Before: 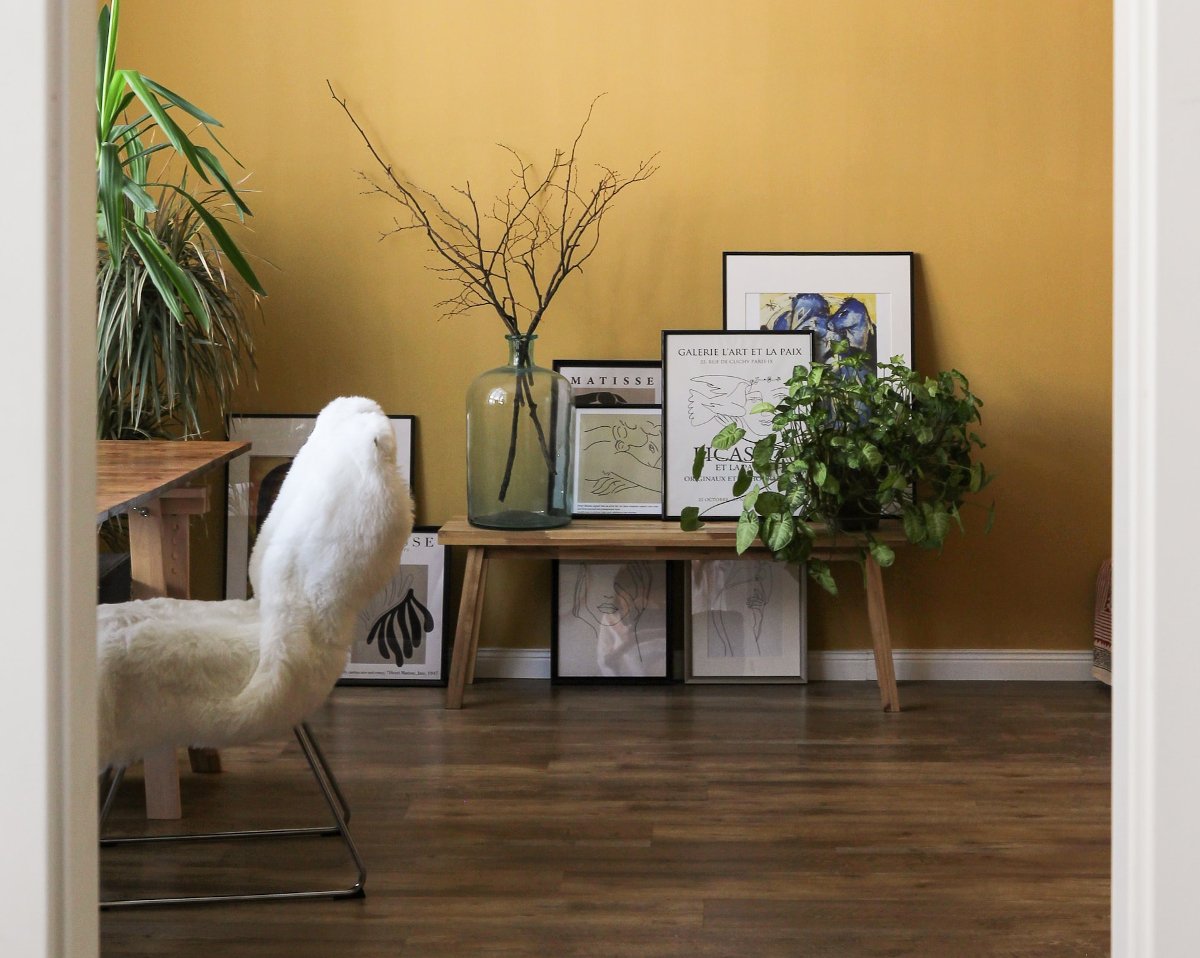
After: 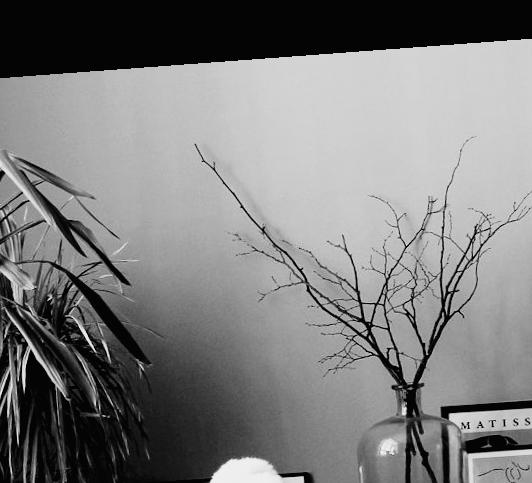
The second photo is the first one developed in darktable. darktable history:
tone curve: curves: ch0 [(0.016, 0.011) (0.084, 0.026) (0.469, 0.508) (0.721, 0.862) (1, 1)], color space Lab, linked channels, preserve colors none
rotate and perspective: rotation -4.25°, automatic cropping off
crop and rotate: left 10.817%, top 0.062%, right 47.194%, bottom 53.626%
white balance: red 1.009, blue 0.985
color calibration: output gray [0.23, 0.37, 0.4, 0], gray › normalize channels true, illuminant same as pipeline (D50), adaptation XYZ, x 0.346, y 0.359, gamut compression 0
filmic rgb: black relative exposure -5 EV, hardness 2.88, contrast 1.1, highlights saturation mix -20%
